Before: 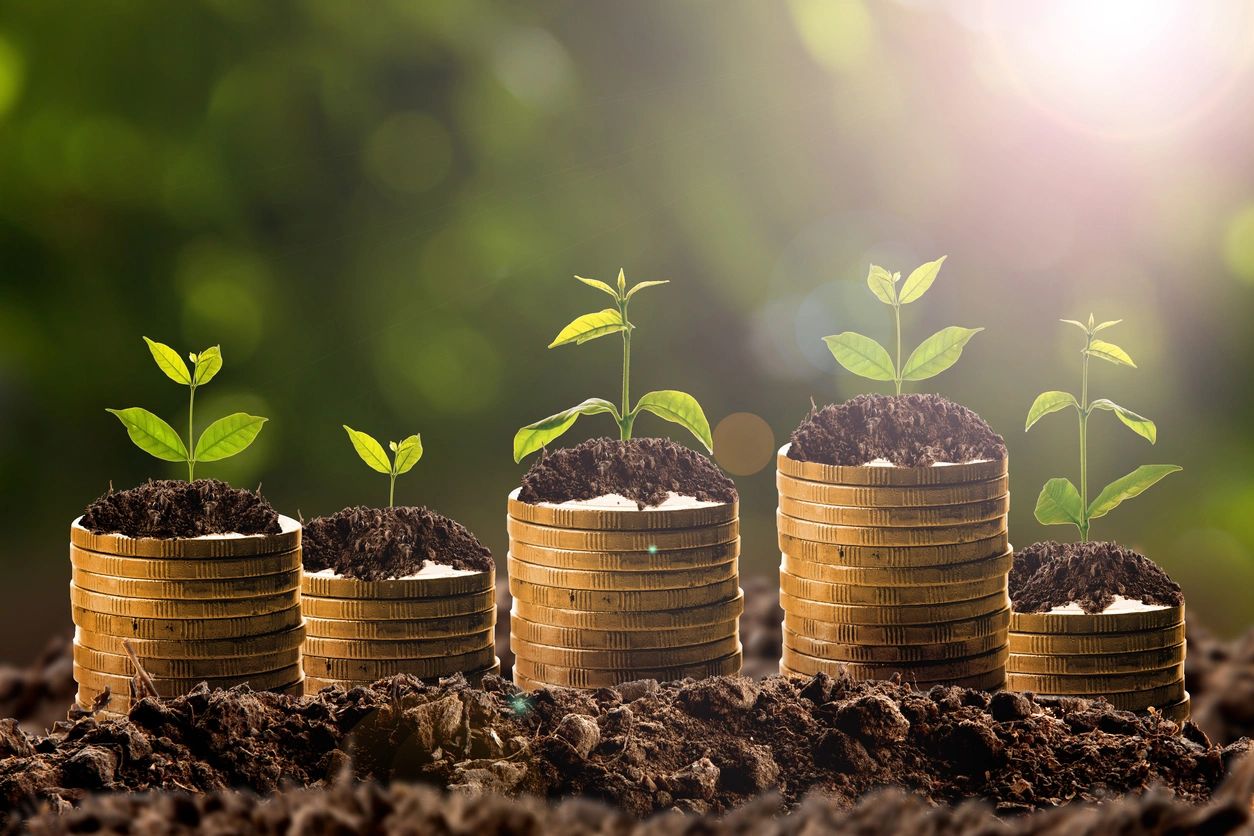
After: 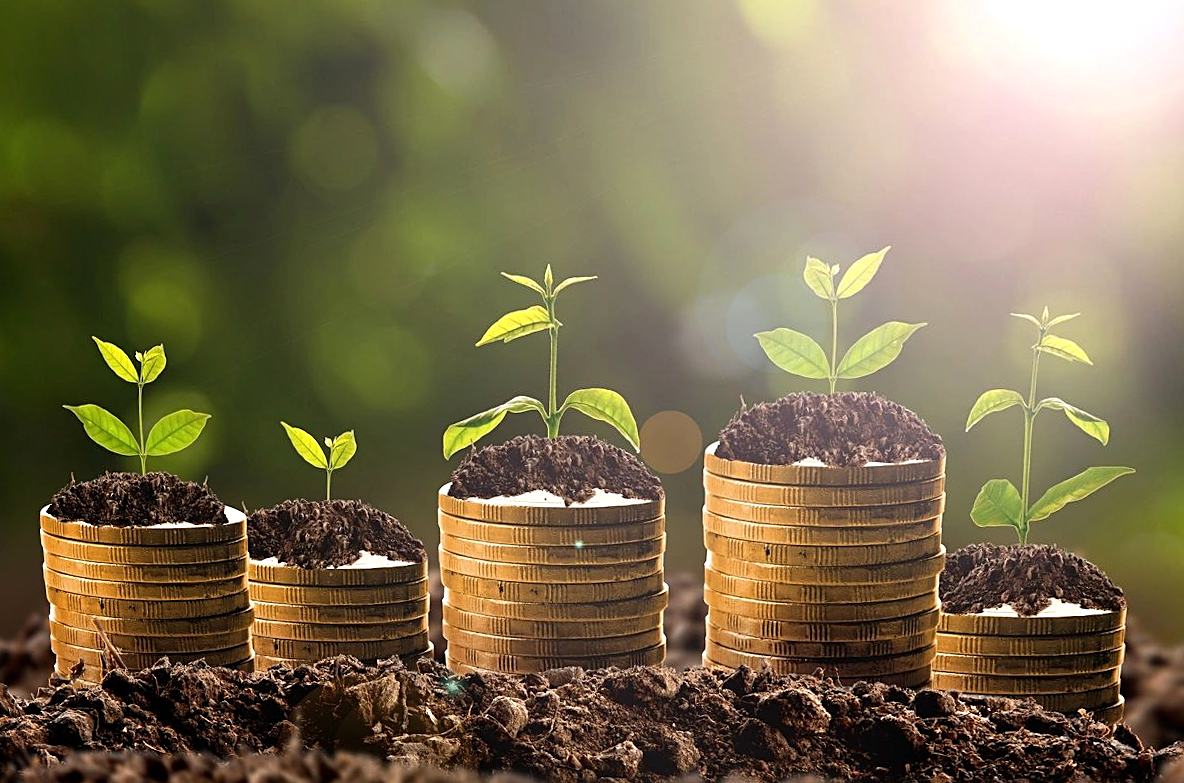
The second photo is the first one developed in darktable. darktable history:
sharpen: on, module defaults
exposure: exposure 0.2 EV, compensate highlight preservation false
rotate and perspective: rotation 0.062°, lens shift (vertical) 0.115, lens shift (horizontal) -0.133, crop left 0.047, crop right 0.94, crop top 0.061, crop bottom 0.94
